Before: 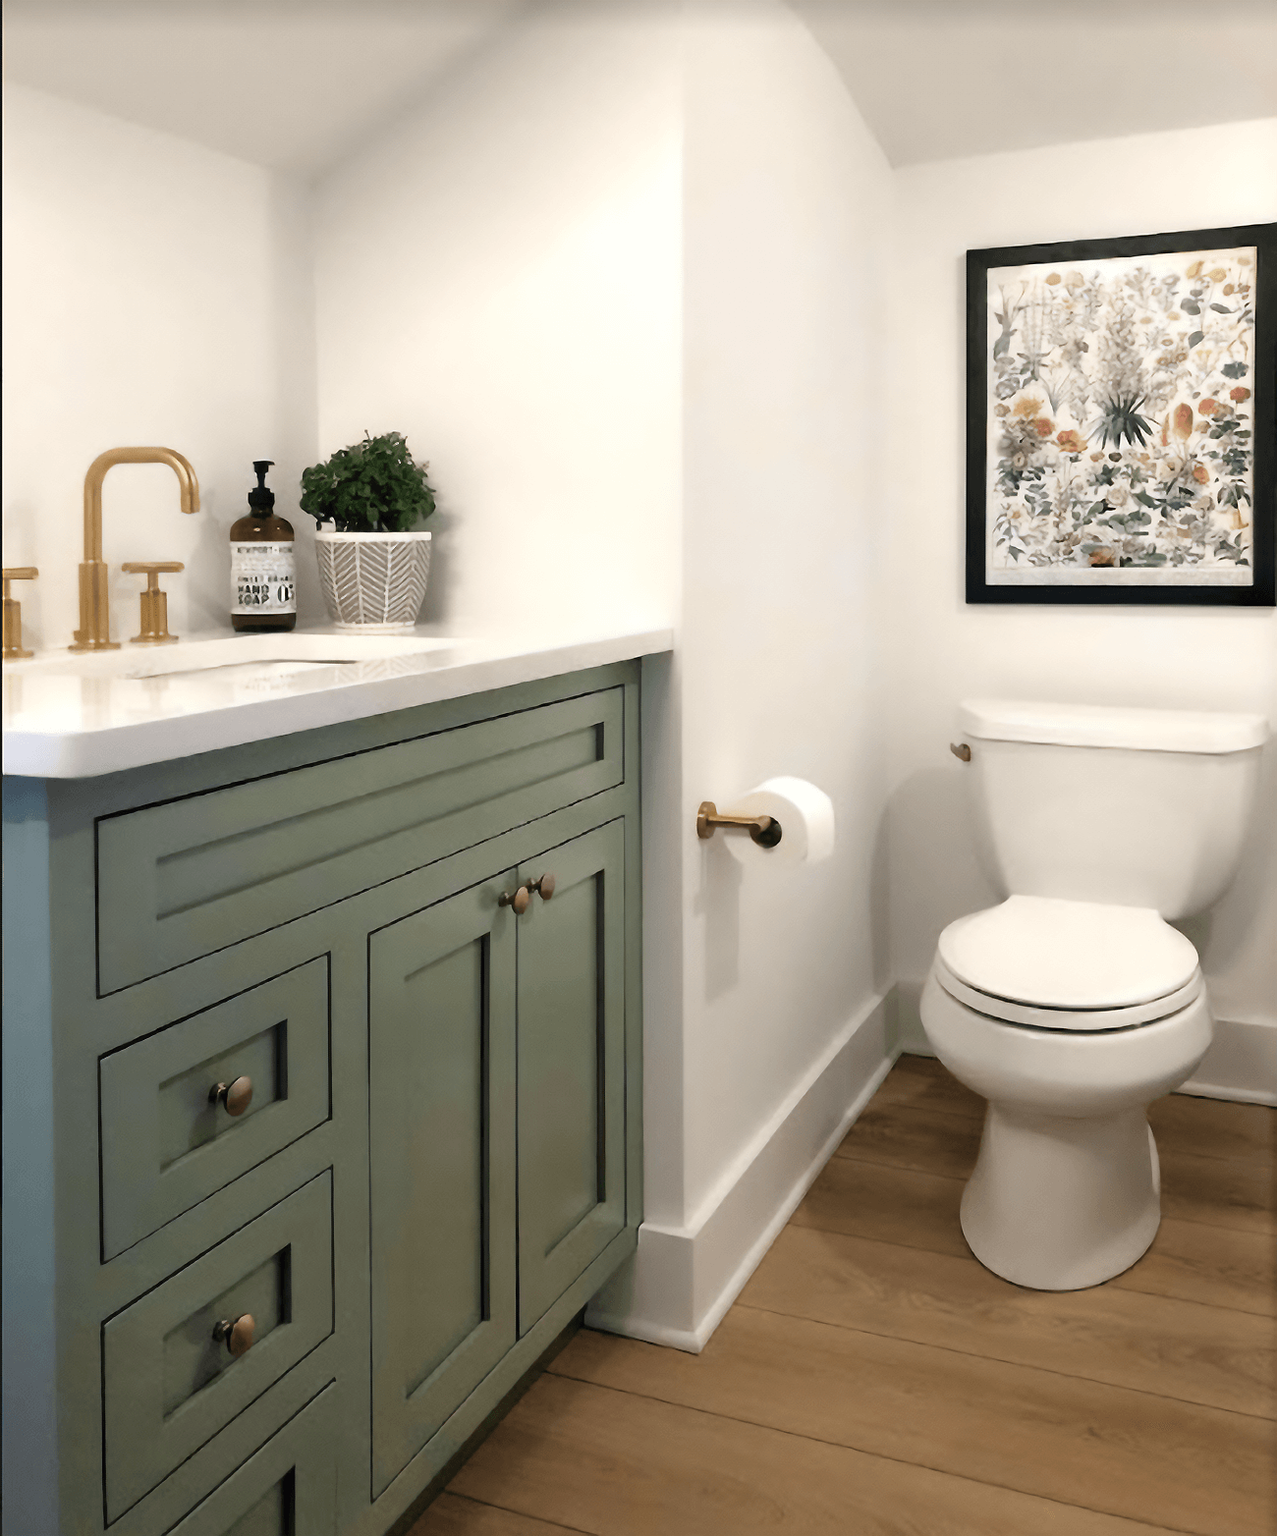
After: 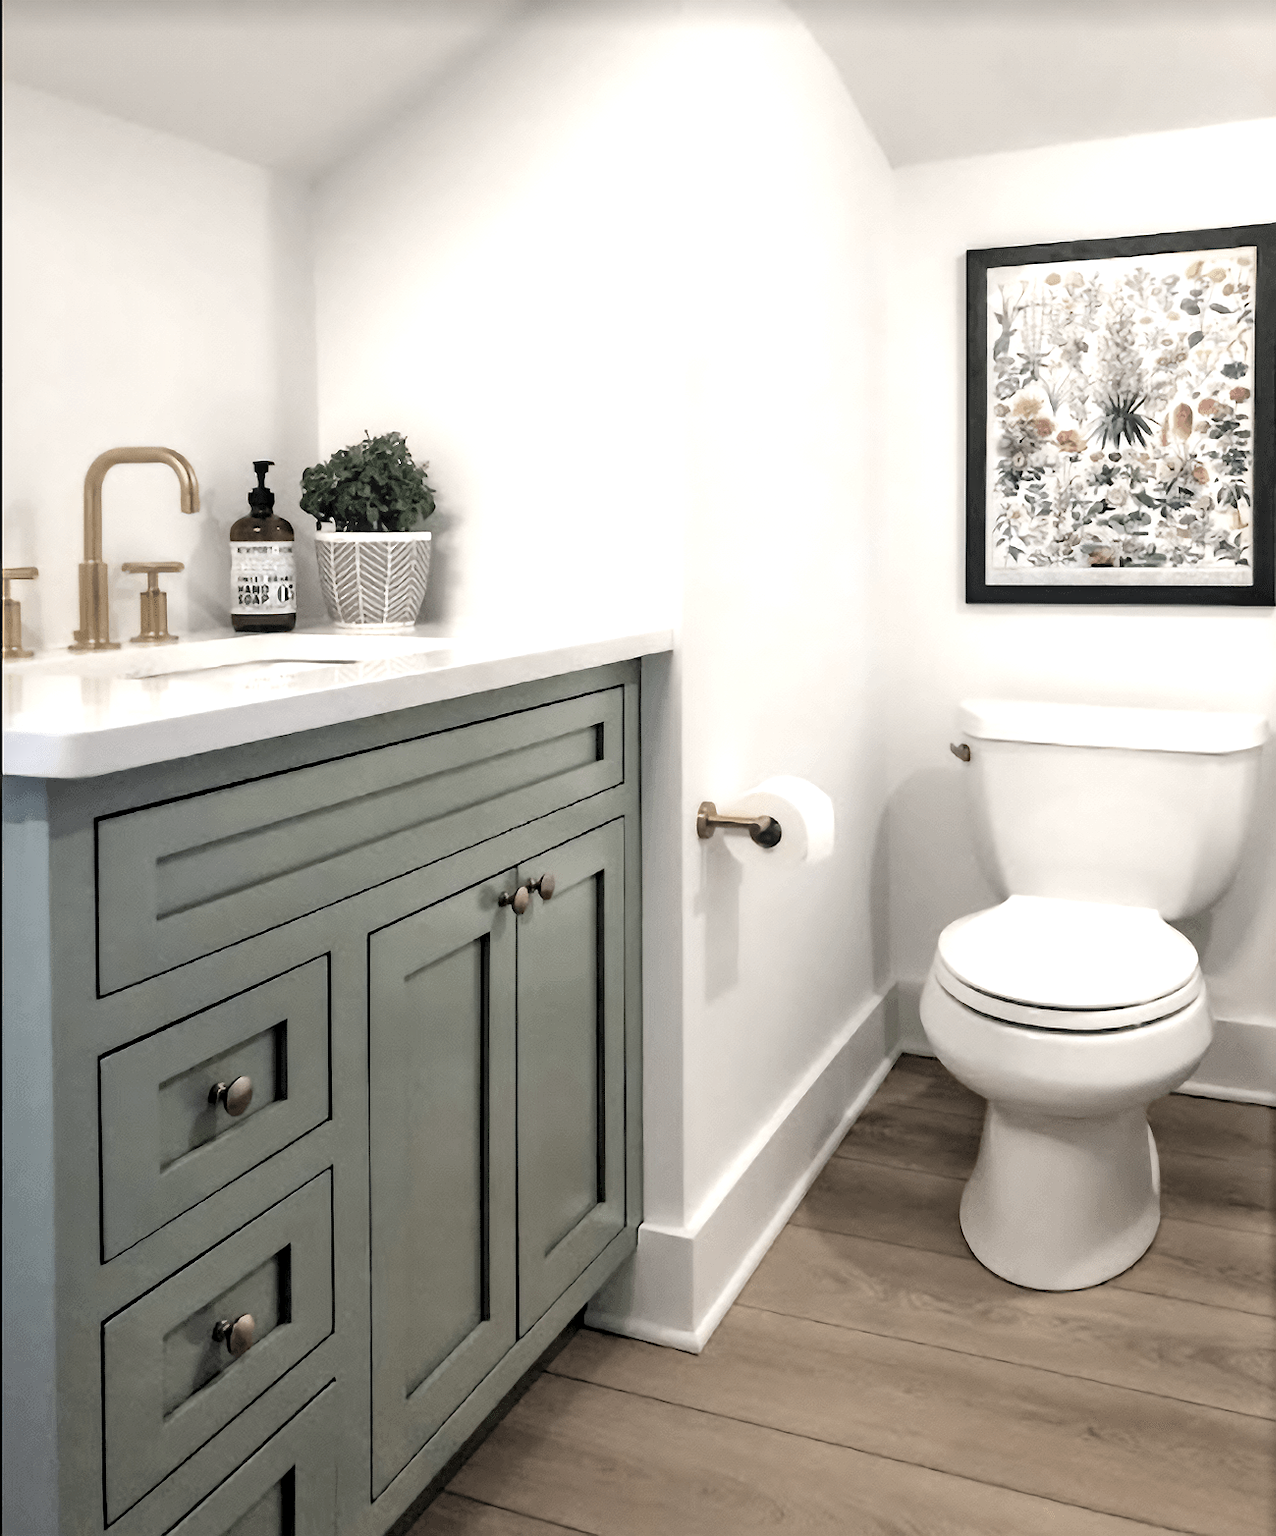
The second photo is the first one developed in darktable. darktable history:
contrast brightness saturation: brightness 0.18, saturation -0.5
haze removal: compatibility mode true, adaptive false
tone equalizer: -8 EV -0.417 EV, -7 EV -0.389 EV, -6 EV -0.333 EV, -5 EV -0.222 EV, -3 EV 0.222 EV, -2 EV 0.333 EV, -1 EV 0.389 EV, +0 EV 0.417 EV, edges refinement/feathering 500, mask exposure compensation -1.57 EV, preserve details no
local contrast: detail 130%
